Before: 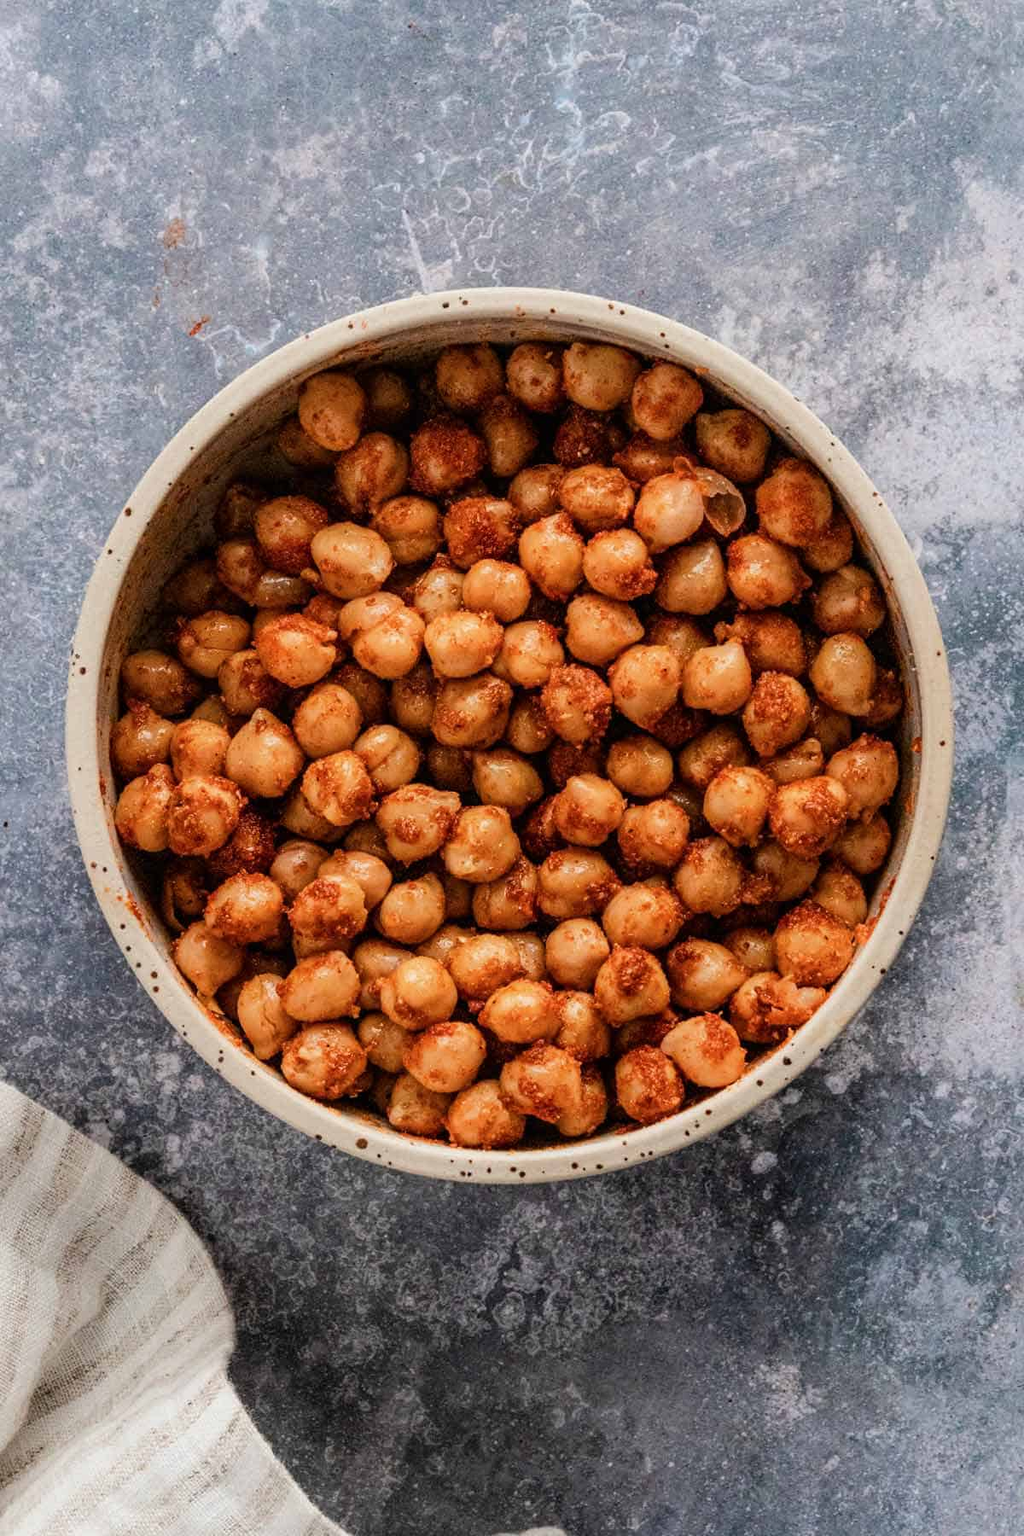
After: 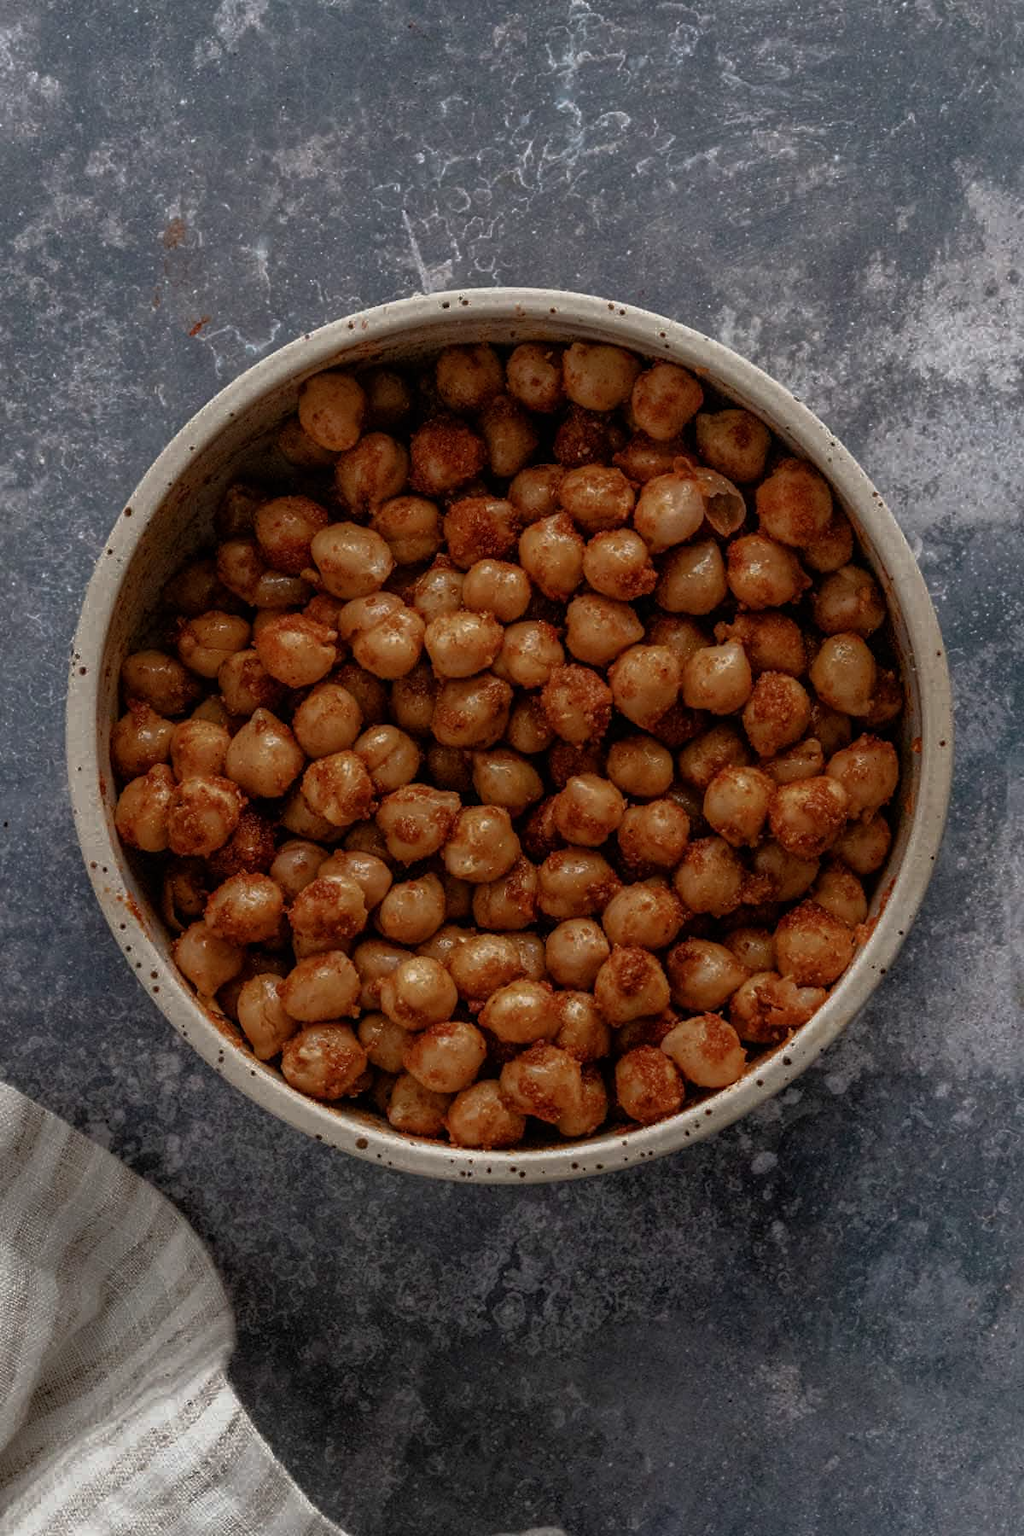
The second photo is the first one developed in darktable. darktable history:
base curve: curves: ch0 [(0, 0) (0.564, 0.291) (0.802, 0.731) (1, 1)]
exposure: exposure -0.072 EV, compensate highlight preservation false
